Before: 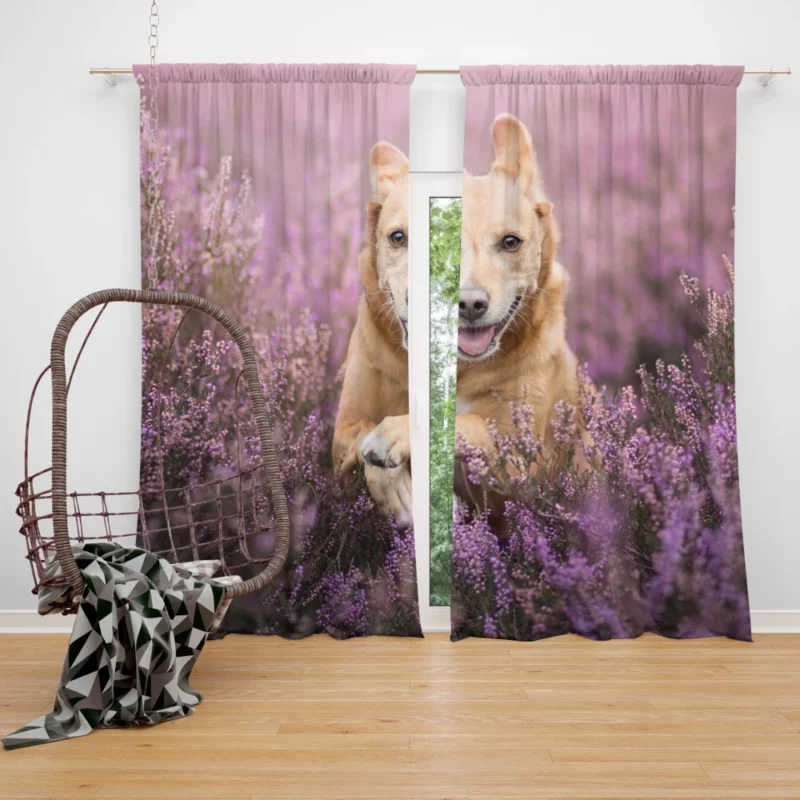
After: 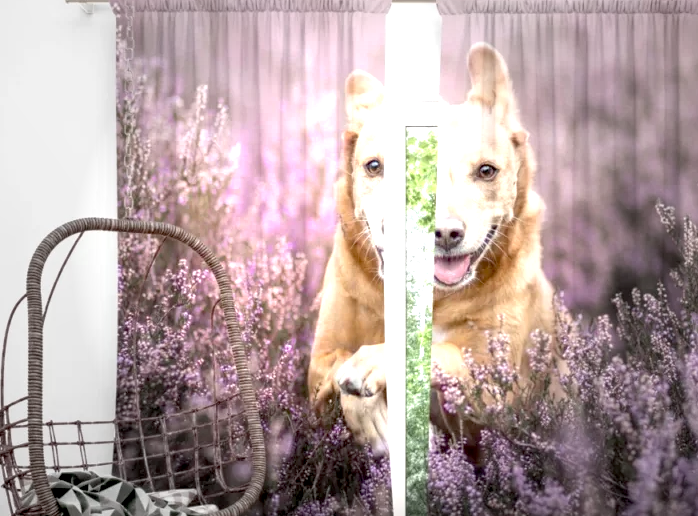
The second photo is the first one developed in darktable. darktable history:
crop: left 3.015%, top 8.969%, right 9.647%, bottom 26.457%
vignetting: fall-off start 40%, fall-off radius 40%
exposure: black level correction 0.011, exposure 1.088 EV, compensate exposure bias true, compensate highlight preservation false
local contrast: on, module defaults
